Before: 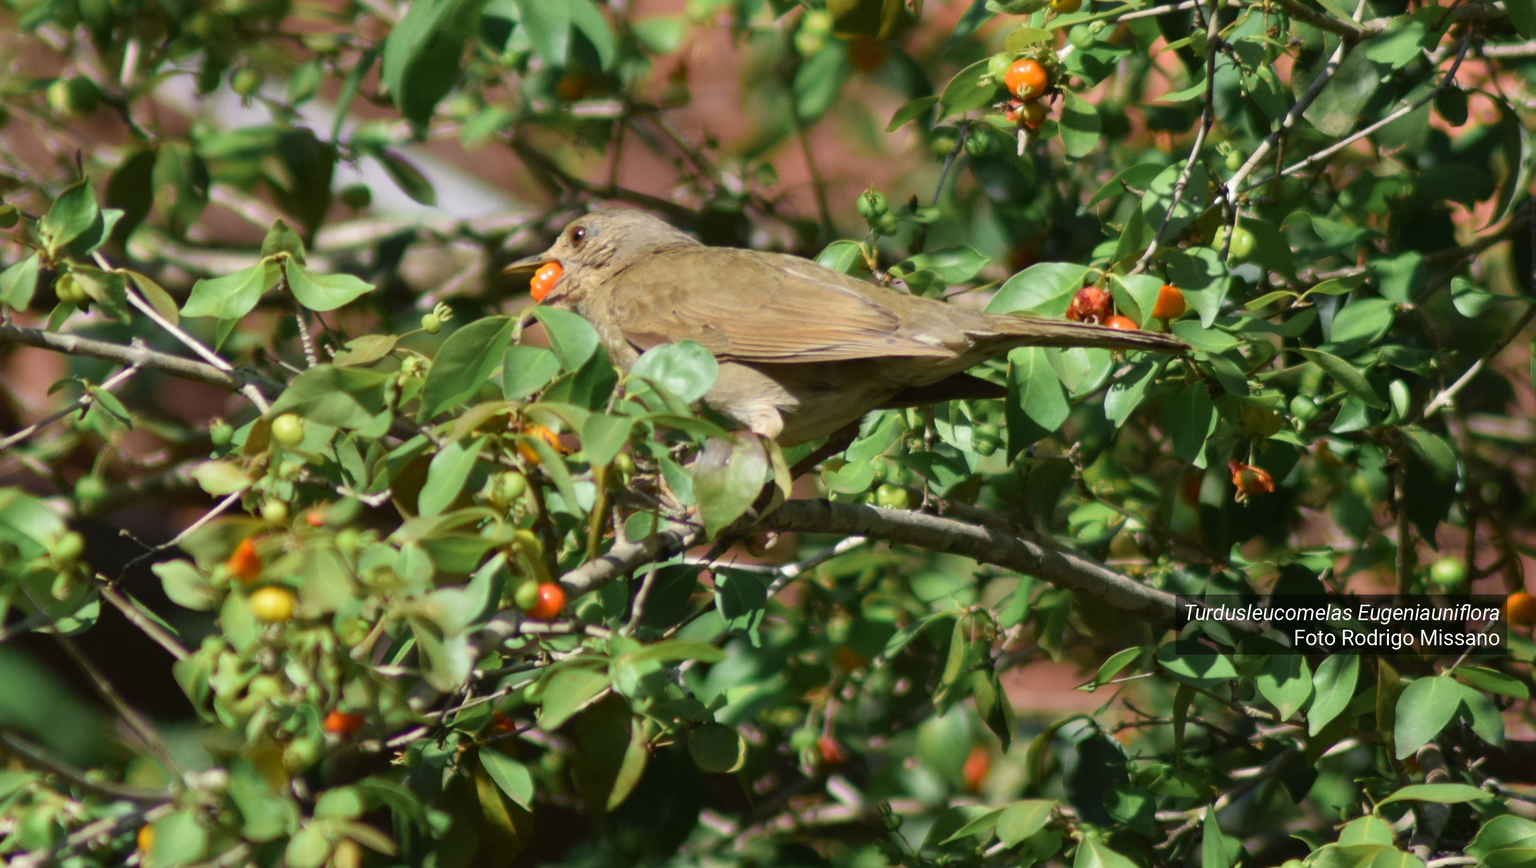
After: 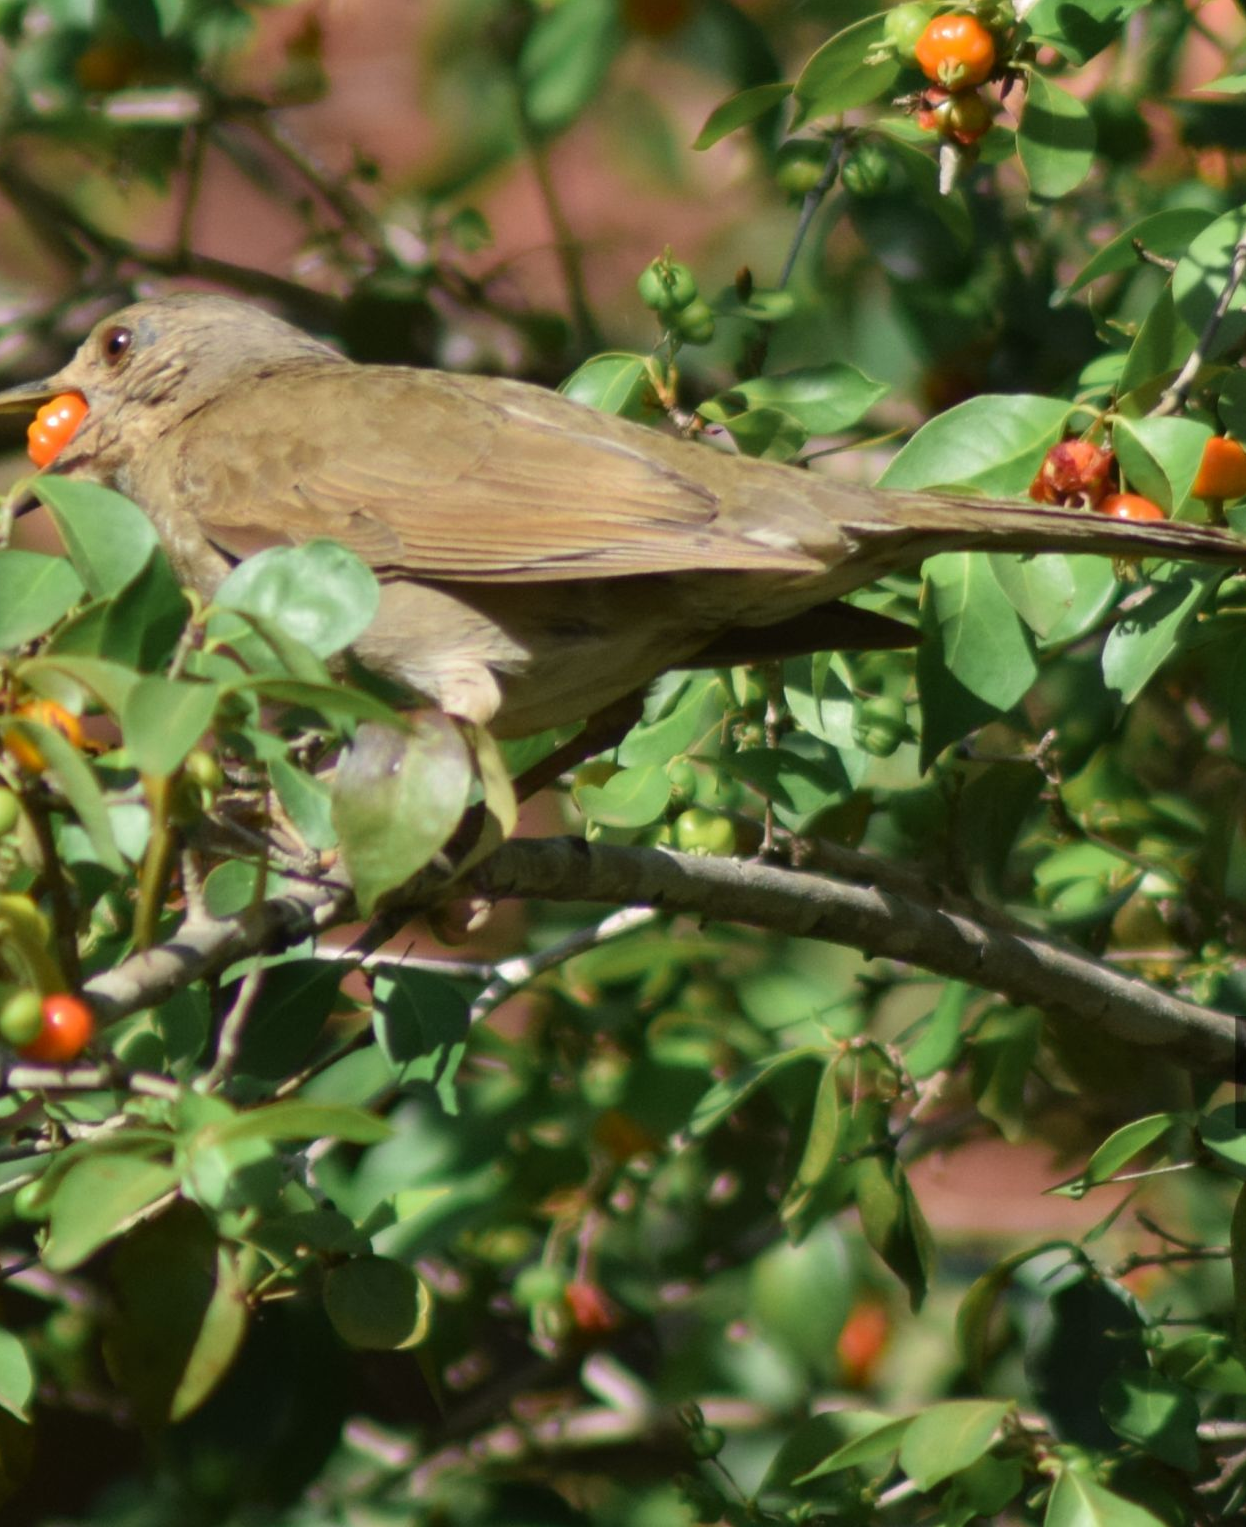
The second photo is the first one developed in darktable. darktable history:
crop: left 33.569%, top 5.988%, right 23.07%
